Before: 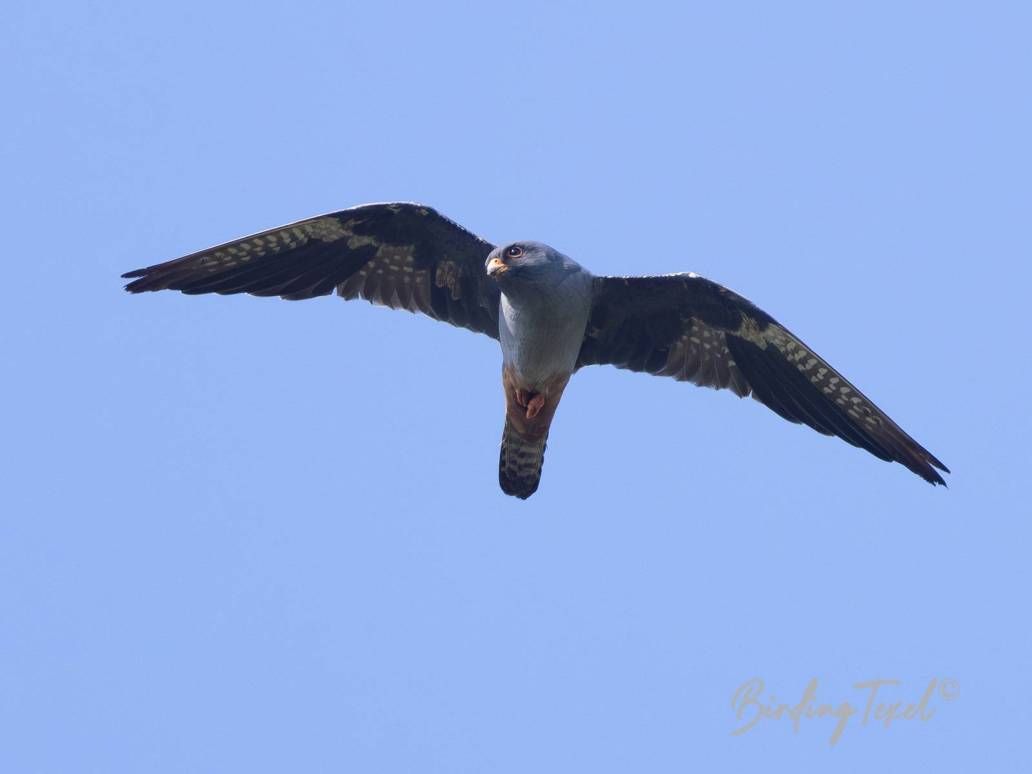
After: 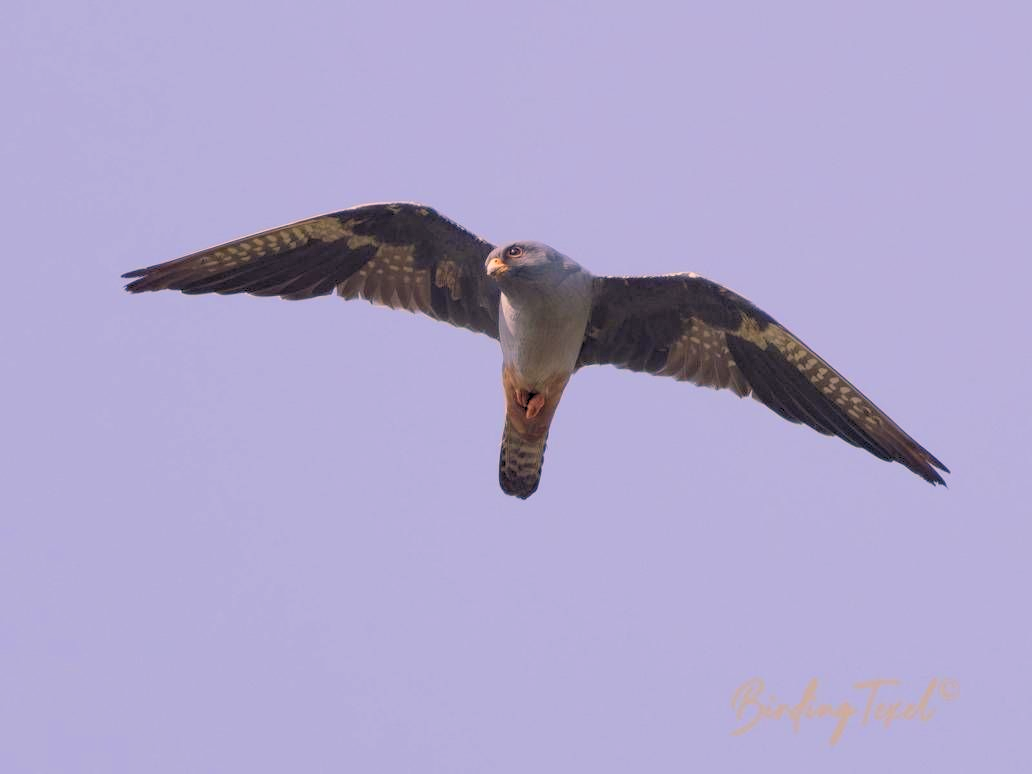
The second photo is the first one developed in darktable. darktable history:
color balance rgb: shadows lift › luminance -5%, shadows lift › chroma 1.1%, shadows lift › hue 219°, power › luminance 10%, power › chroma 2.83%, power › hue 60°, highlights gain › chroma 4.52%, highlights gain › hue 33.33°, saturation formula JzAzBz (2021)
rgb levels: preserve colors sum RGB, levels [[0.038, 0.433, 0.934], [0, 0.5, 1], [0, 0.5, 1]]
